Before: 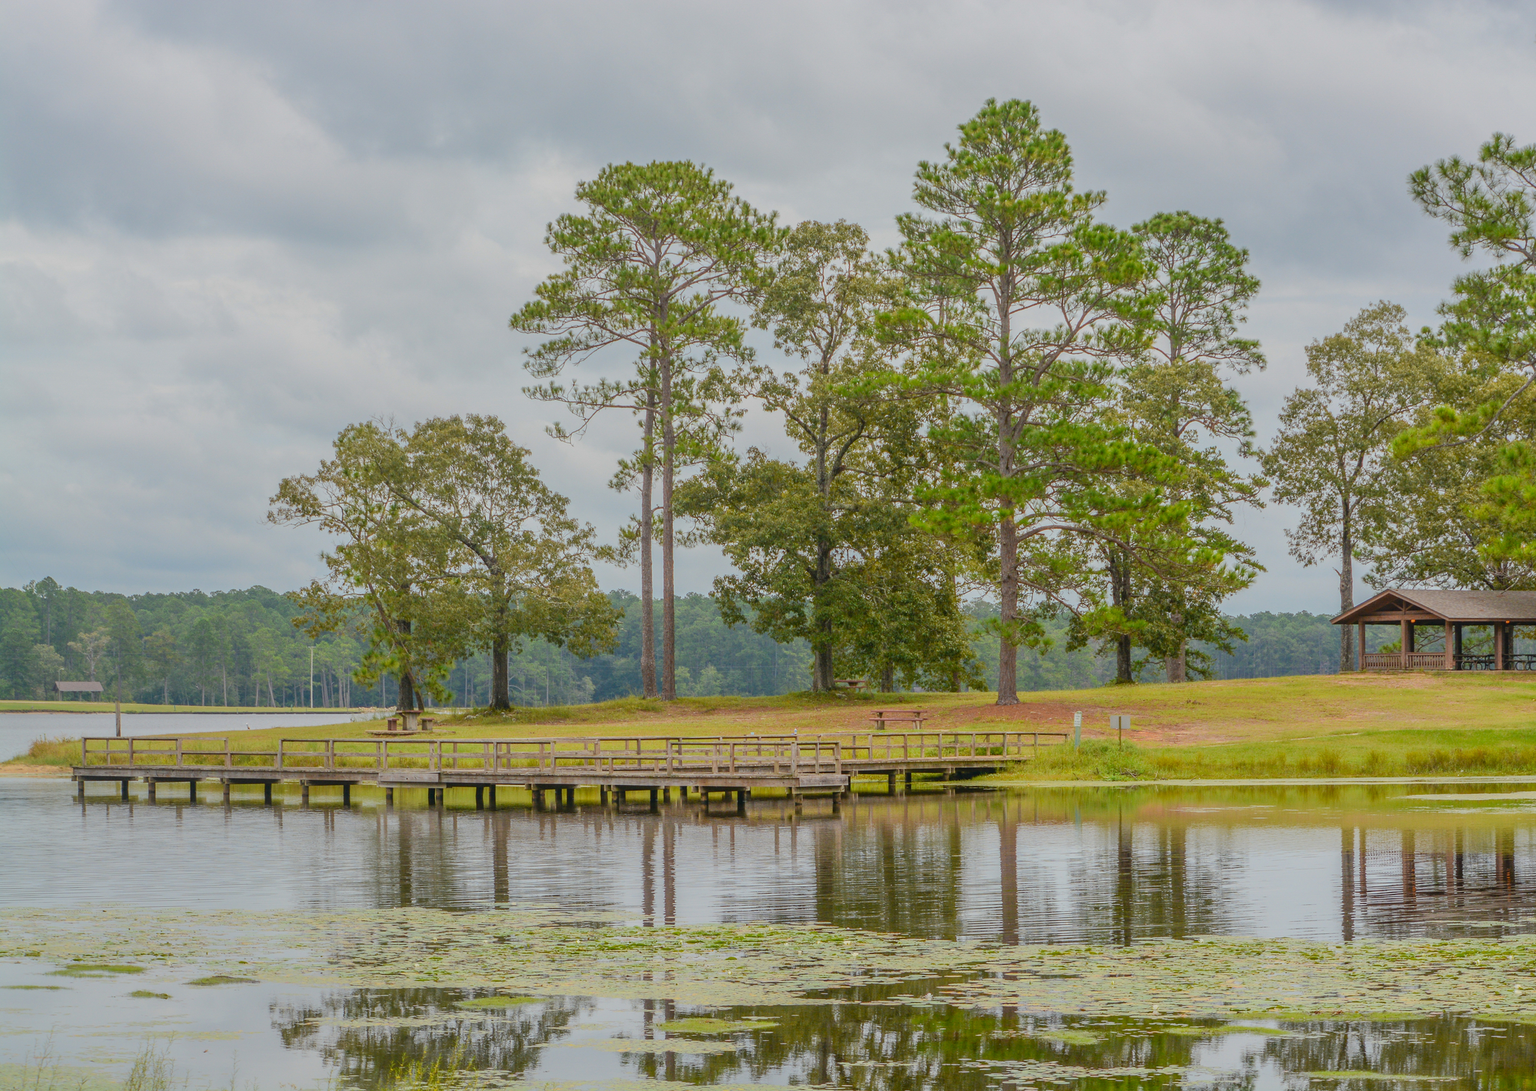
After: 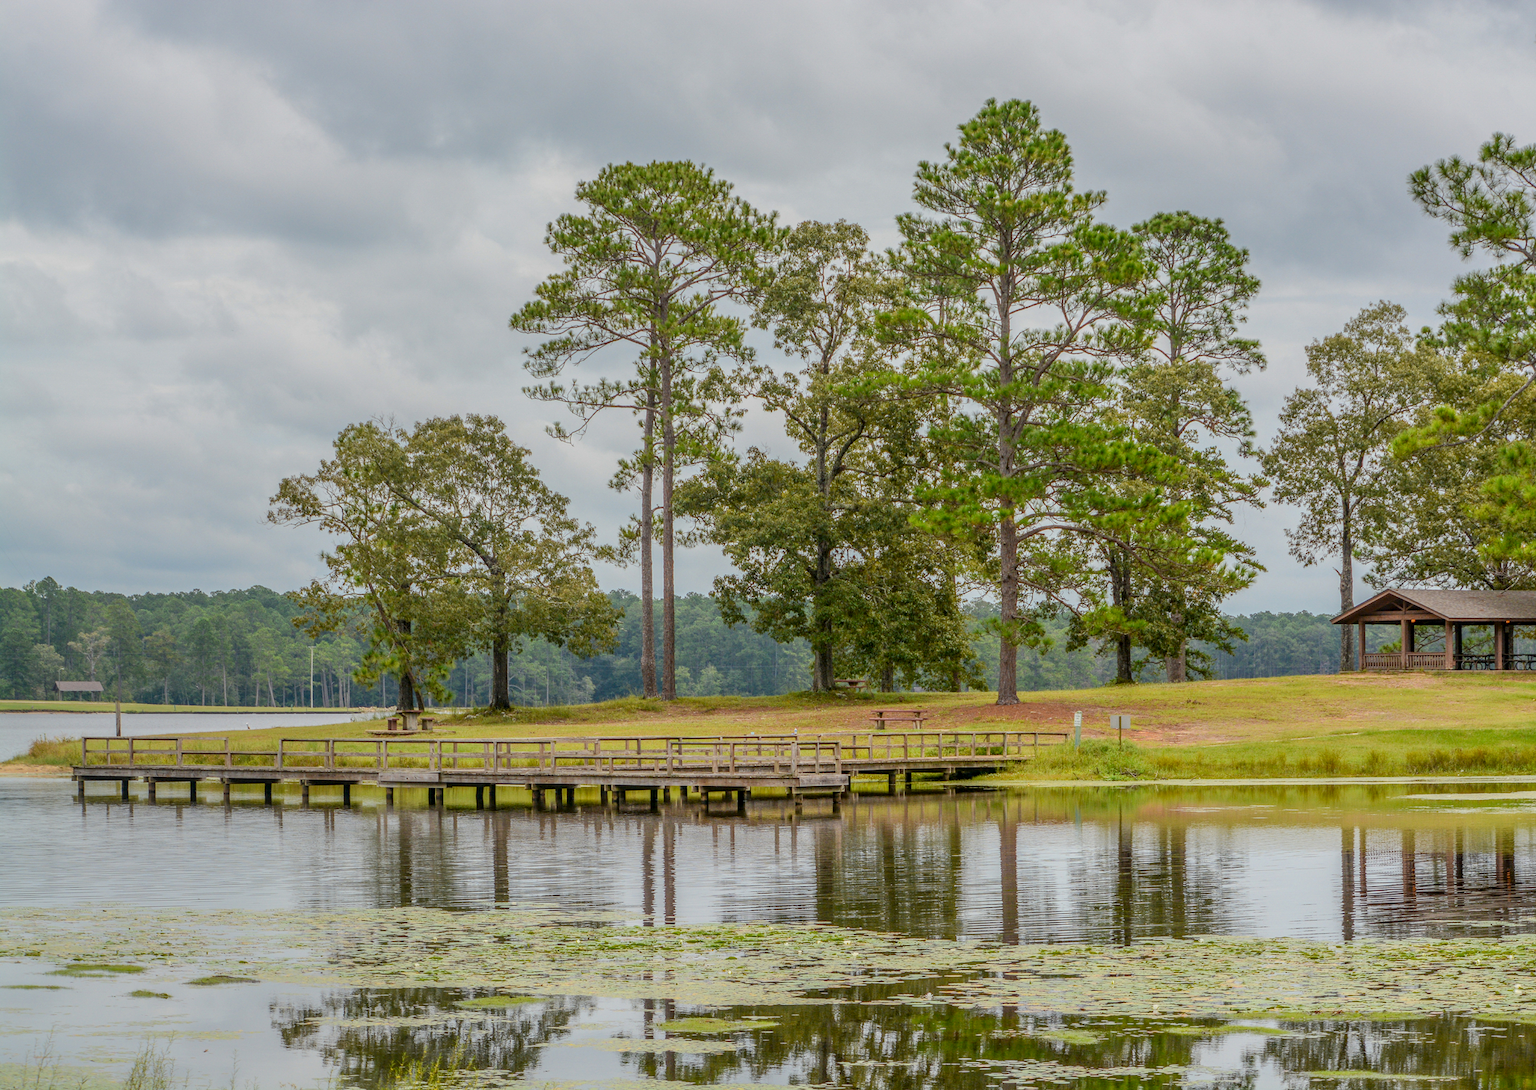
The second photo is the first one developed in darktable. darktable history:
local contrast: highlights 40%, shadows 59%, detail 136%, midtone range 0.518
